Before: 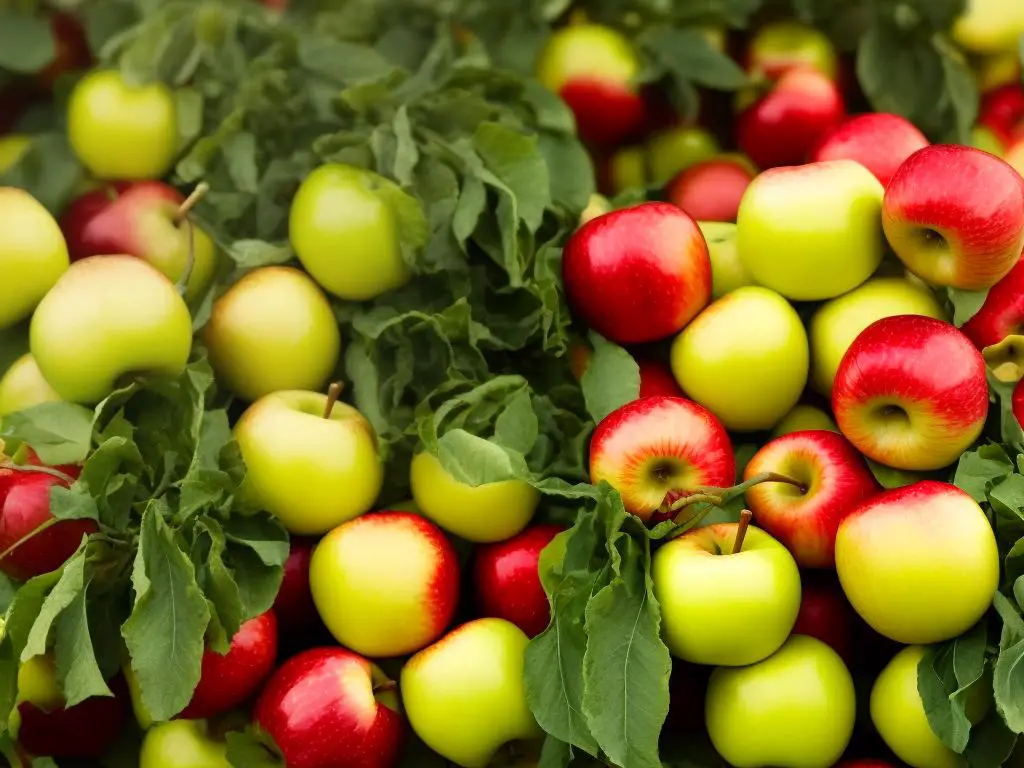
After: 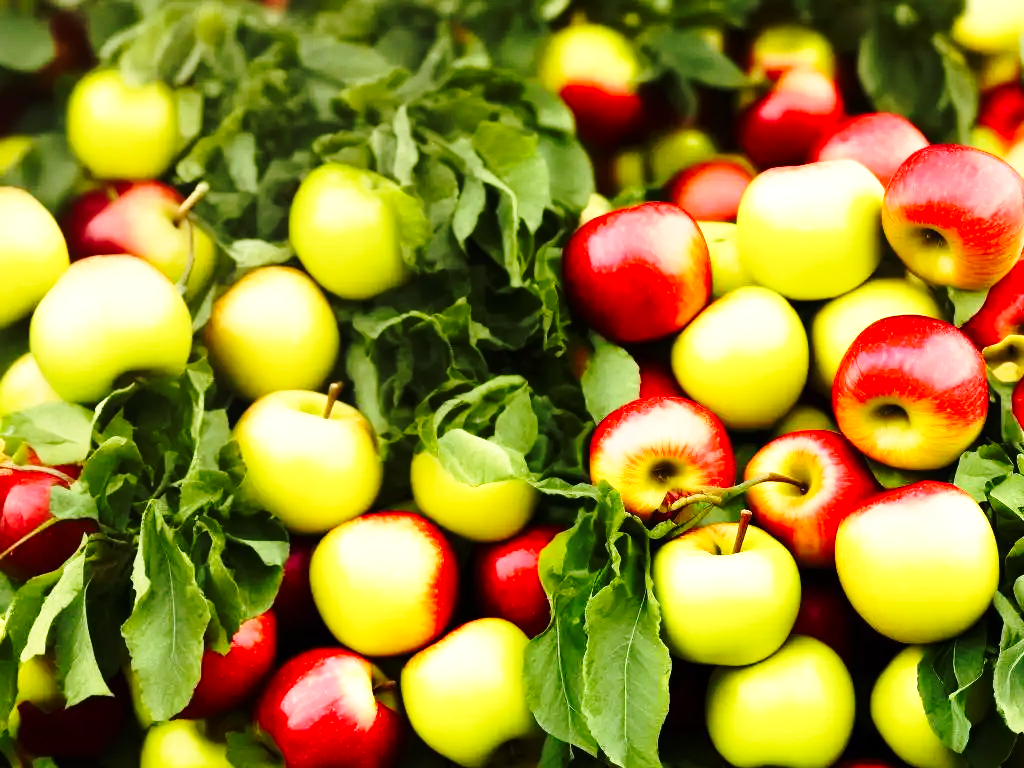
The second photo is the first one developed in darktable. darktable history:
tone equalizer: -8 EV -0.417 EV, -7 EV -0.389 EV, -6 EV -0.333 EV, -5 EV -0.222 EV, -3 EV 0.222 EV, -2 EV 0.333 EV, -1 EV 0.389 EV, +0 EV 0.417 EV, edges refinement/feathering 500, mask exposure compensation -1.57 EV, preserve details no
contrast brightness saturation: contrast 0.1, brightness 0.02, saturation 0.02
base curve: curves: ch0 [(0, 0) (0.036, 0.037) (0.121, 0.228) (0.46, 0.76) (0.859, 0.983) (1, 1)], preserve colors none
